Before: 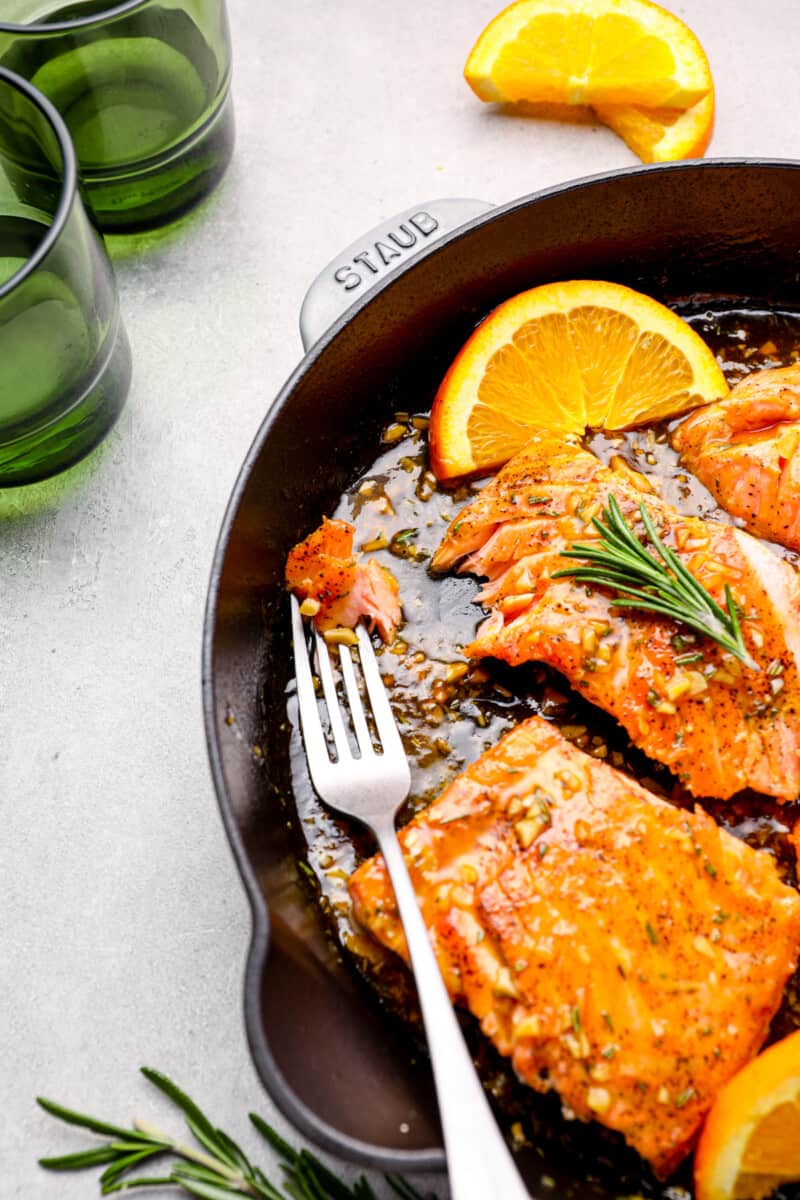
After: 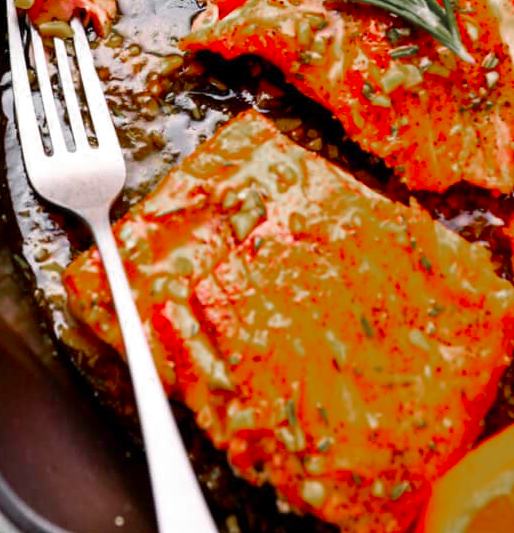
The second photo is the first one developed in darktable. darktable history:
crop and rotate: left 35.631%, top 50.632%, bottom 4.933%
color zones: curves: ch0 [(0, 0.48) (0.209, 0.398) (0.305, 0.332) (0.429, 0.493) (0.571, 0.5) (0.714, 0.5) (0.857, 0.5) (1, 0.48)]; ch1 [(0, 0.736) (0.143, 0.625) (0.225, 0.371) (0.429, 0.256) (0.571, 0.241) (0.714, 0.213) (0.857, 0.48) (1, 0.736)]; ch2 [(0, 0.448) (0.143, 0.498) (0.286, 0.5) (0.429, 0.5) (0.571, 0.5) (0.714, 0.5) (0.857, 0.5) (1, 0.448)], mix 21.15%
